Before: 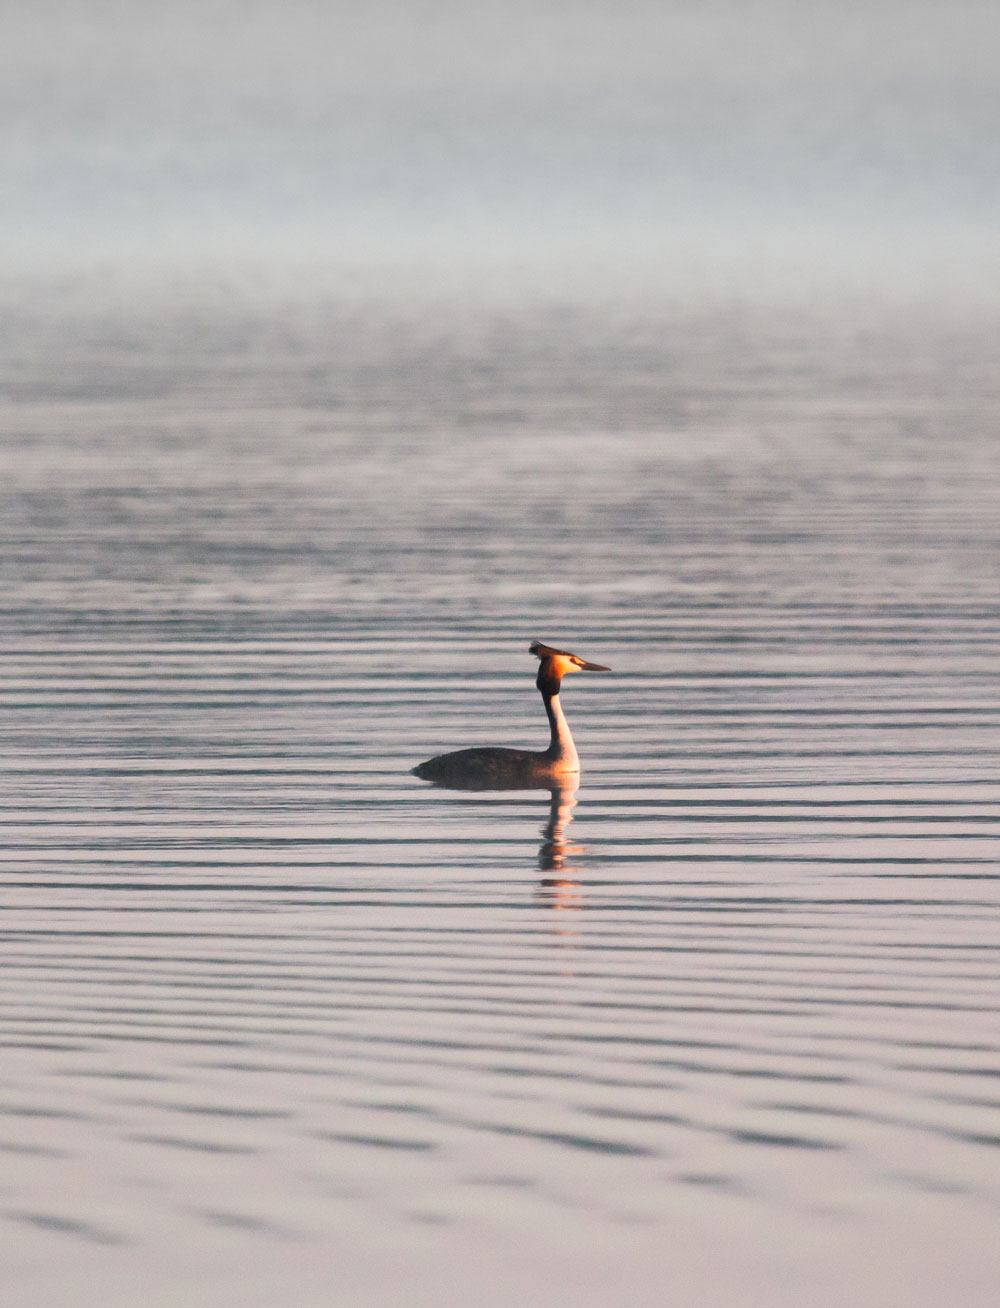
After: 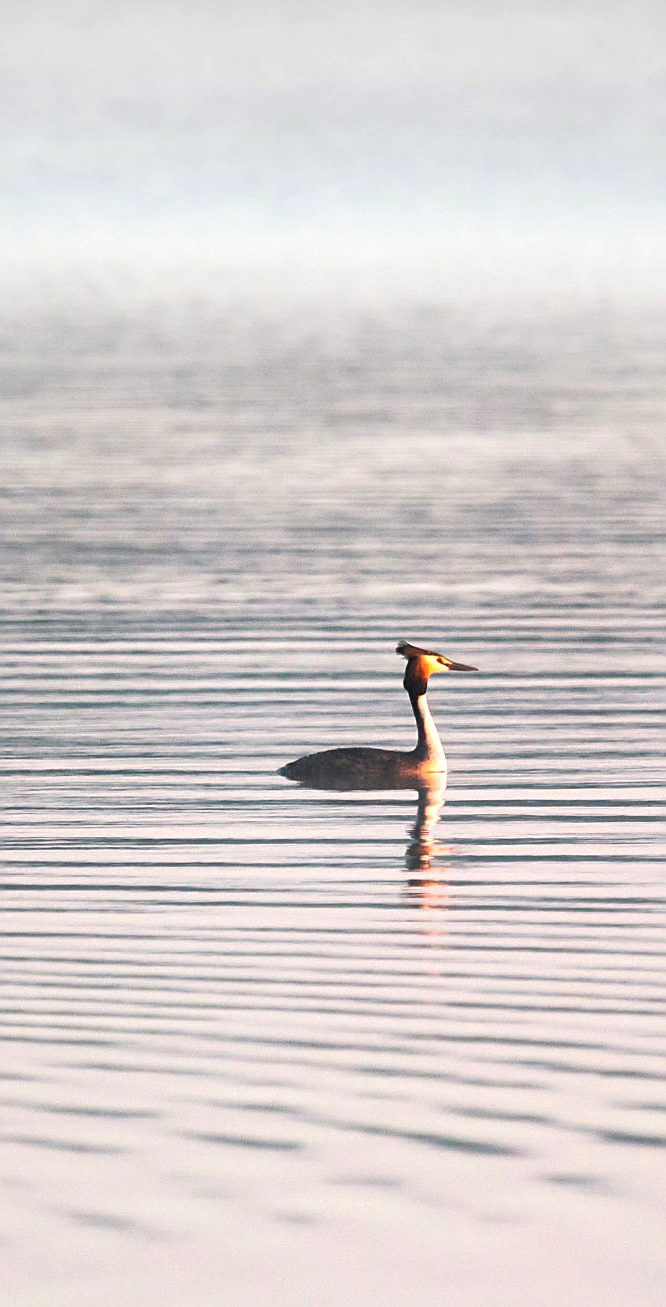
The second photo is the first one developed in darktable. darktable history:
crop and rotate: left 13.342%, right 19.991%
sharpen: on, module defaults
exposure: black level correction 0, exposure 0.6 EV, compensate exposure bias true, compensate highlight preservation false
